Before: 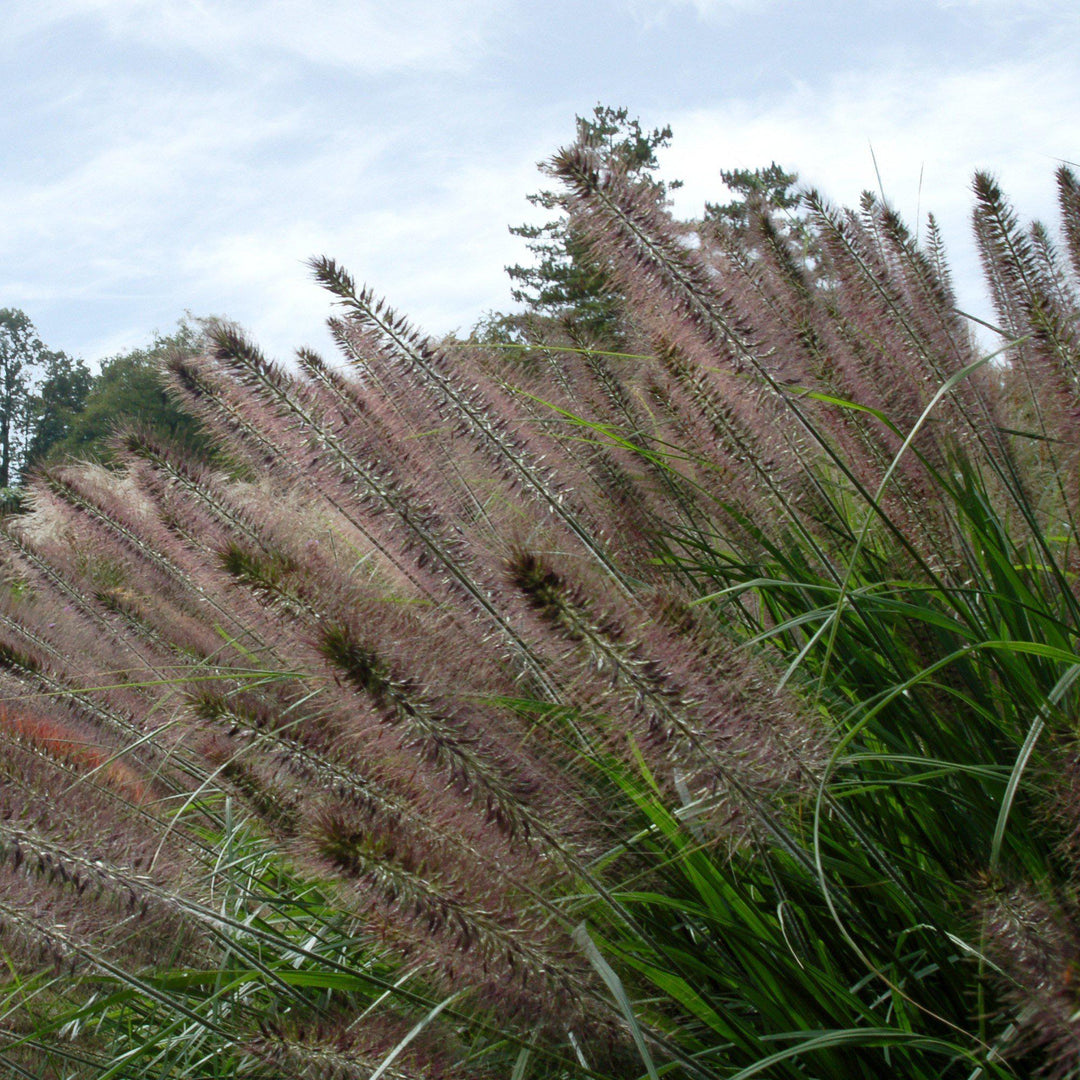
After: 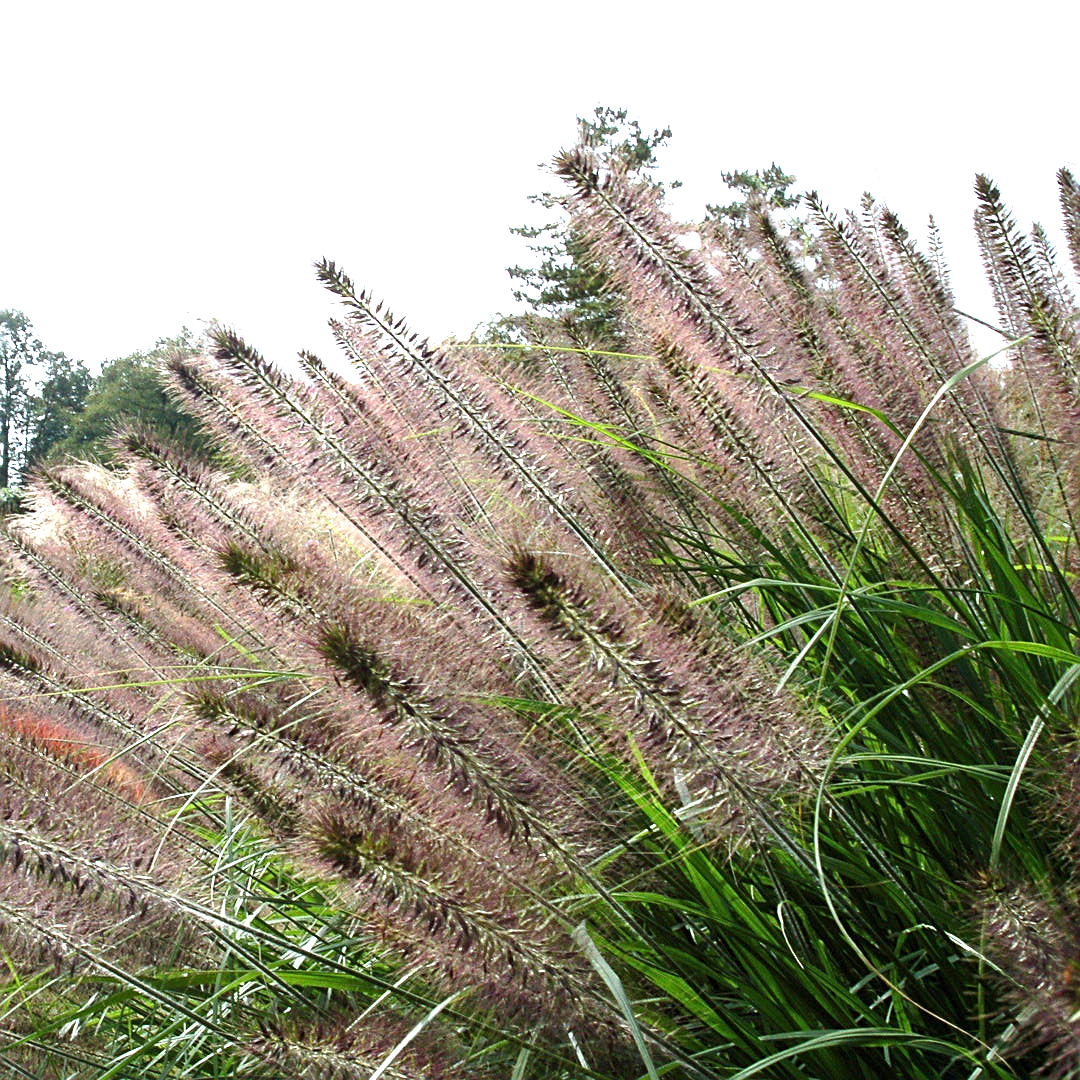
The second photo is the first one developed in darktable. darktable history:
exposure: black level correction 0, exposure 1.001 EV
tone equalizer: -8 EV -0.403 EV, -7 EV -0.385 EV, -6 EV -0.295 EV, -5 EV -0.24 EV, -3 EV 0.203 EV, -2 EV 0.343 EV, -1 EV 0.398 EV, +0 EV 0.436 EV, edges refinement/feathering 500, mask exposure compensation -1.57 EV, preserve details no
sharpen: on, module defaults
